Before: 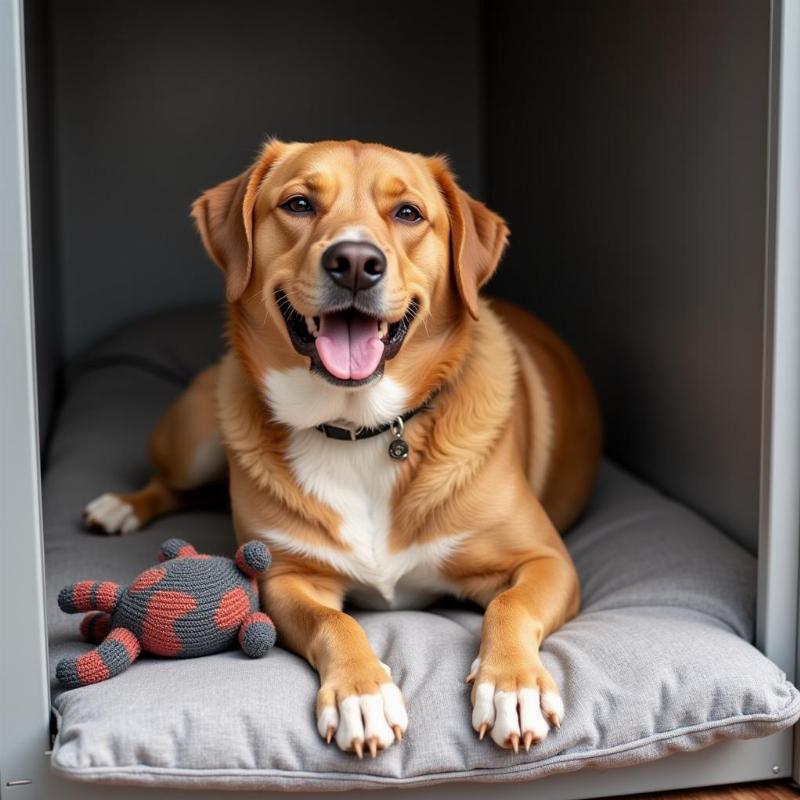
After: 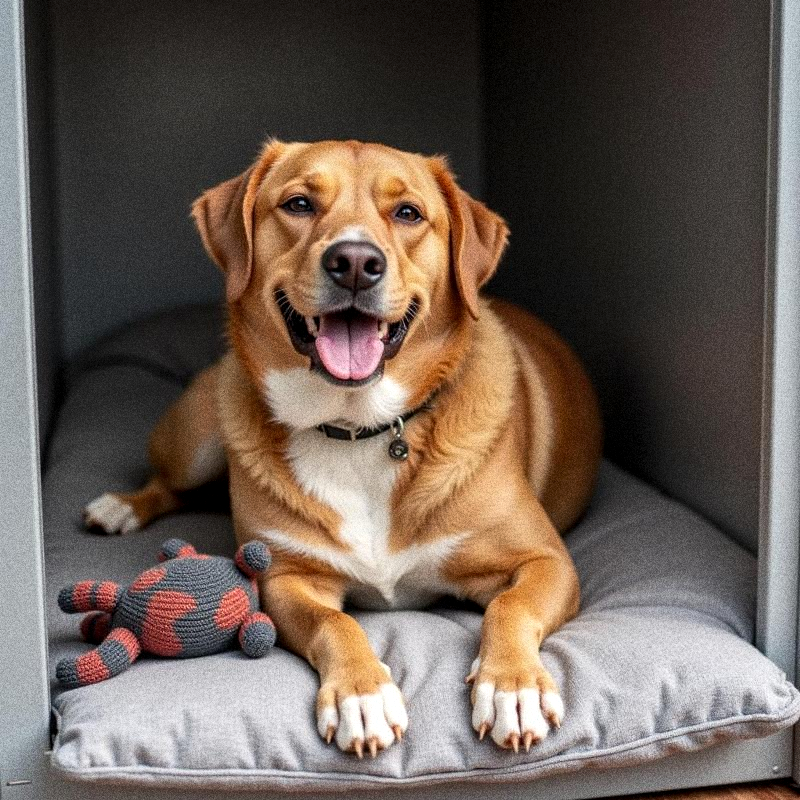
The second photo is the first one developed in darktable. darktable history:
grain: coarseness 14.49 ISO, strength 48.04%, mid-tones bias 35%
local contrast: on, module defaults
